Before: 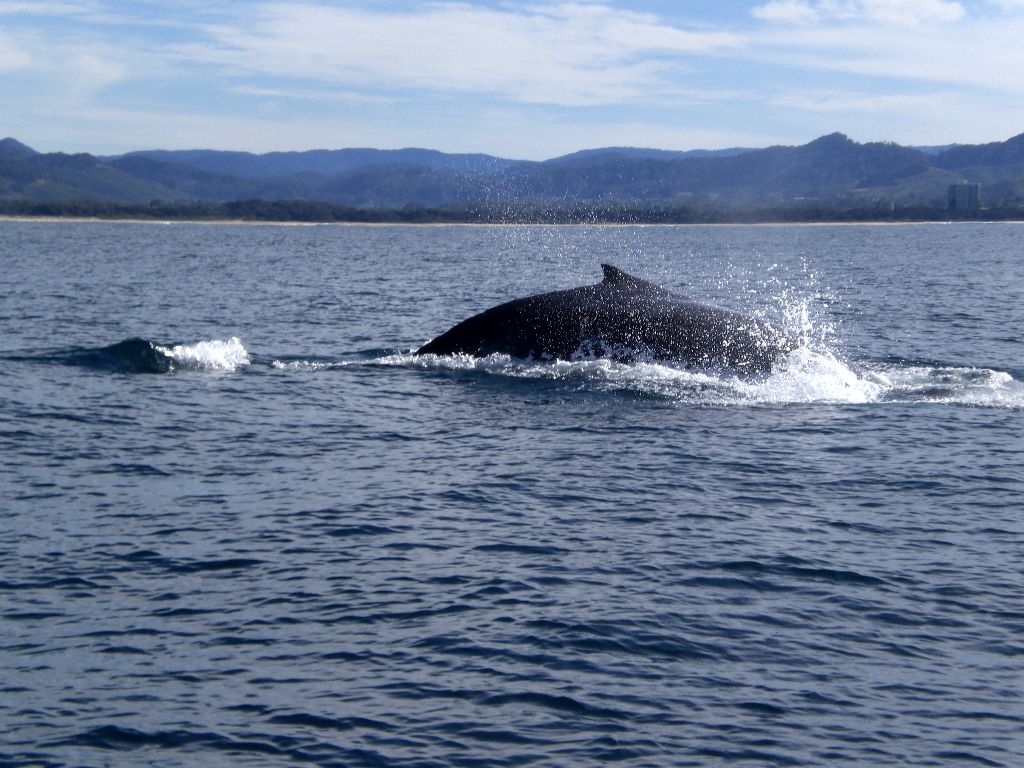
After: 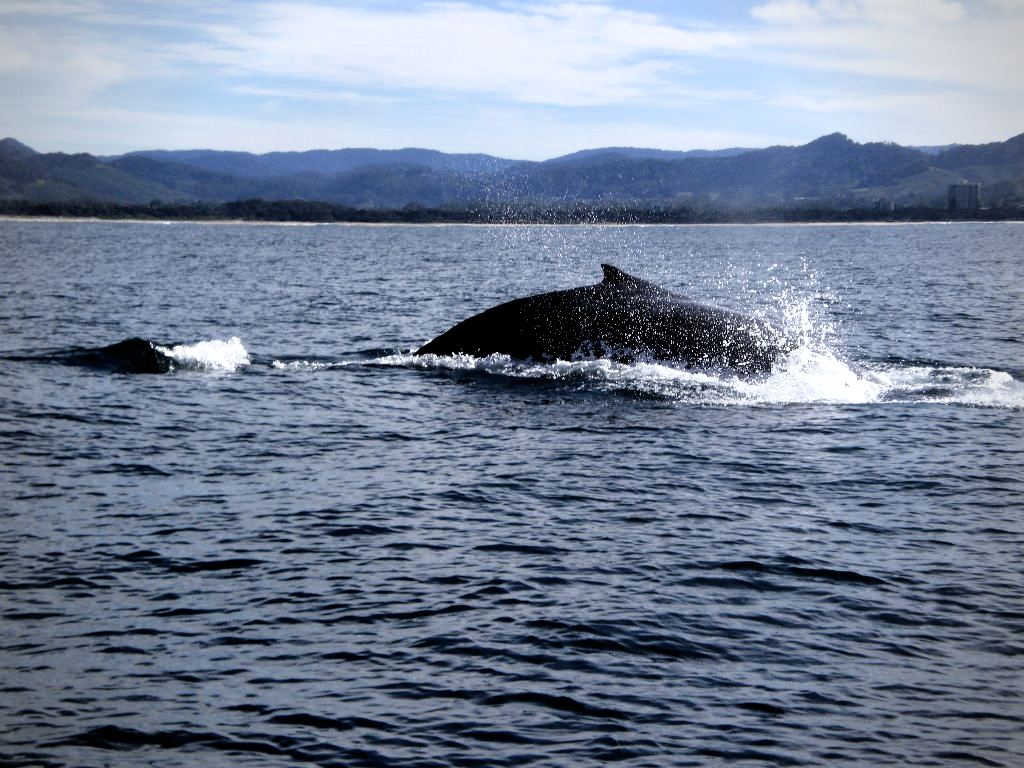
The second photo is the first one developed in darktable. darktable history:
filmic rgb: black relative exposure -3.57 EV, white relative exposure 2.29 EV, hardness 3.41
vignetting: fall-off start 79.88%
